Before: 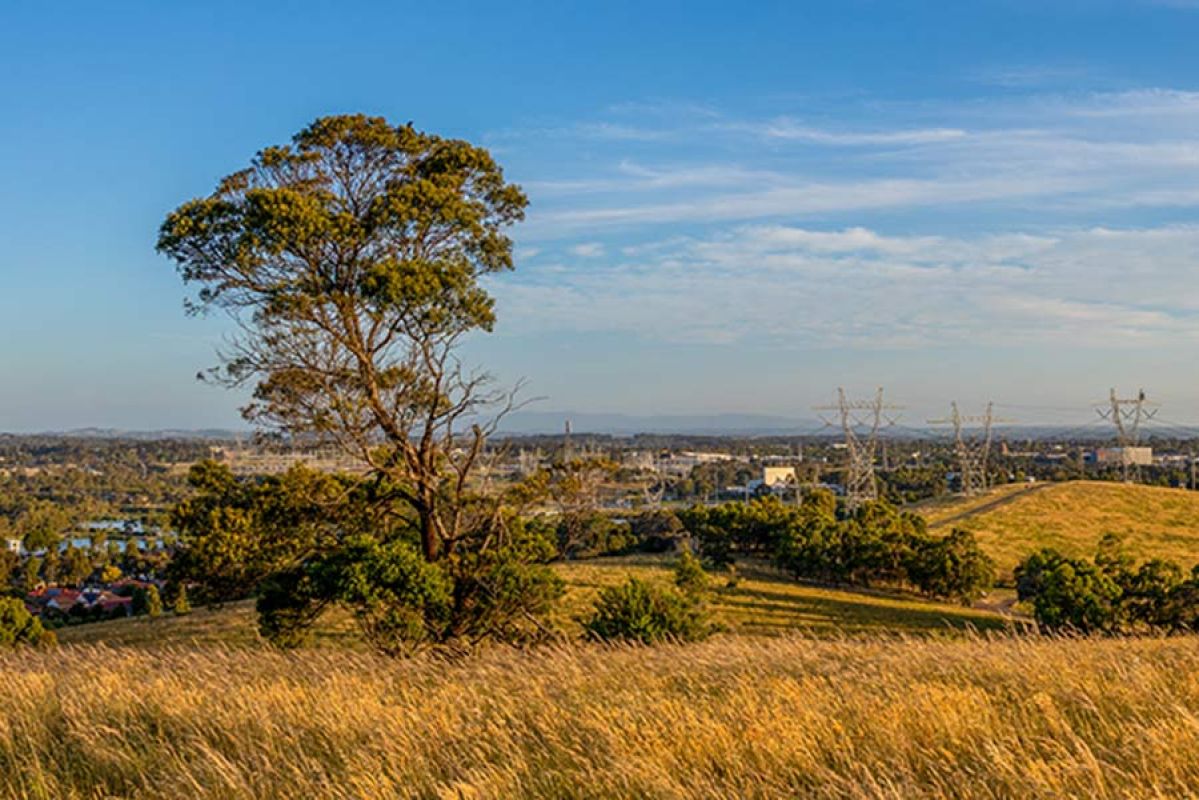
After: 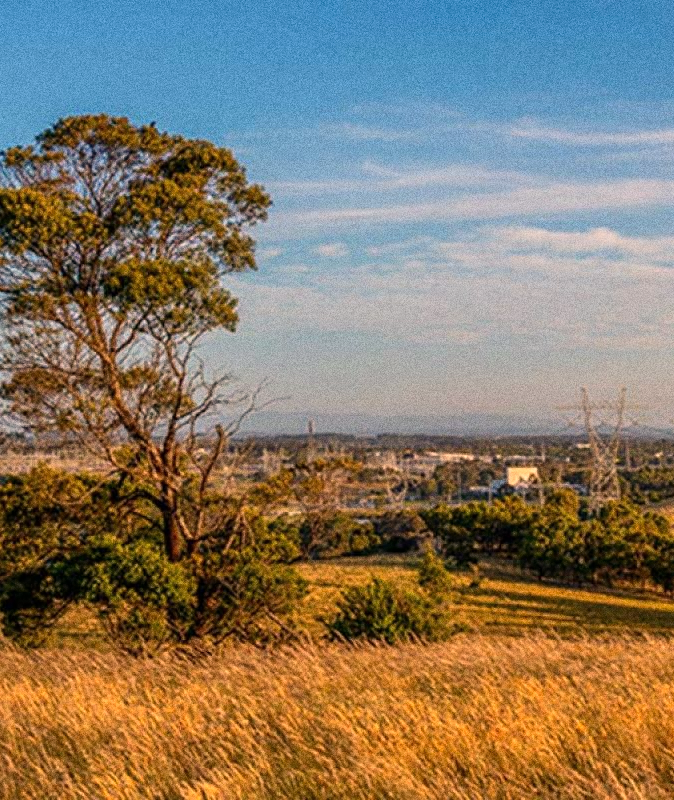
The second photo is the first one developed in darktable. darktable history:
white balance: red 1.127, blue 0.943
crop: left 21.496%, right 22.254%
grain: coarseness 0.09 ISO, strength 40%
